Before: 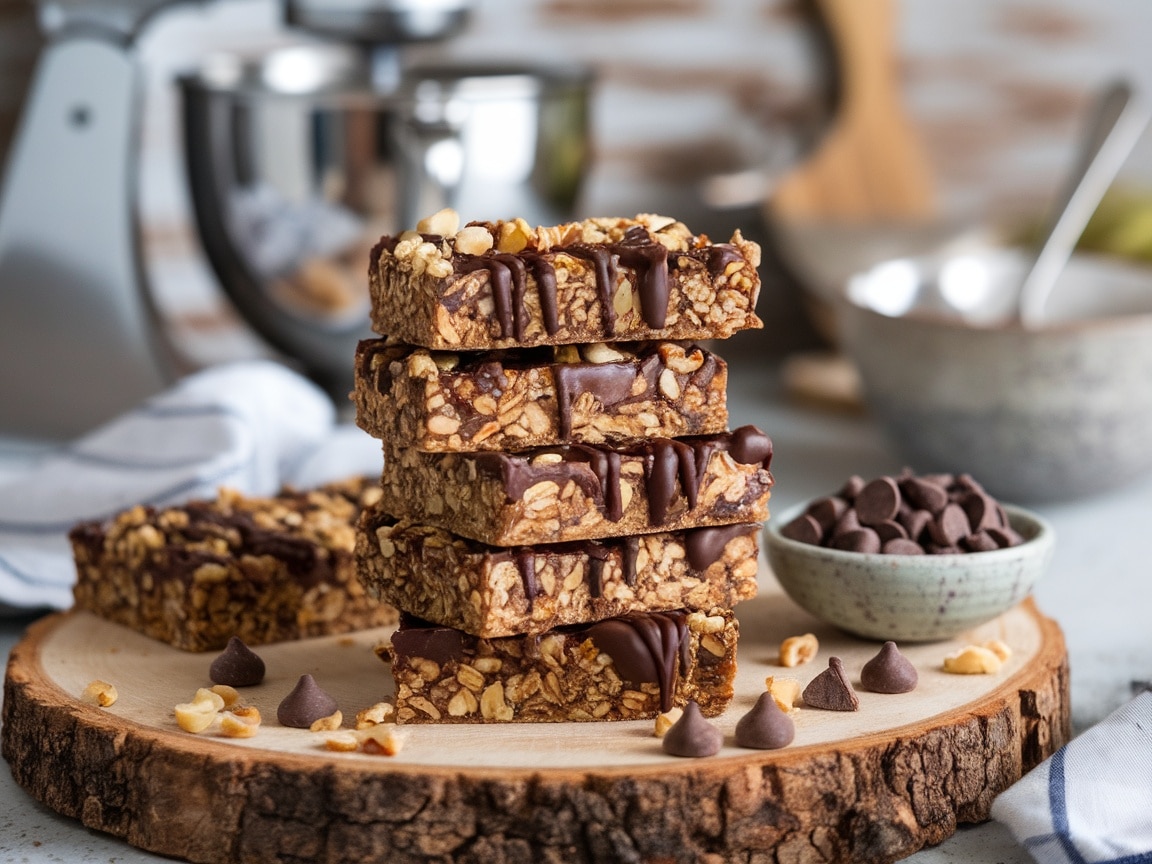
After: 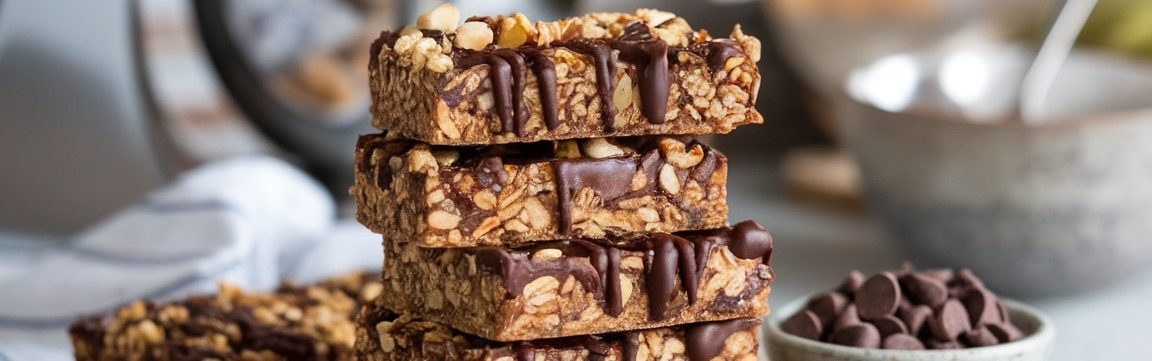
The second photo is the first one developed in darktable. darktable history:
crop and rotate: top 23.84%, bottom 34.294%
